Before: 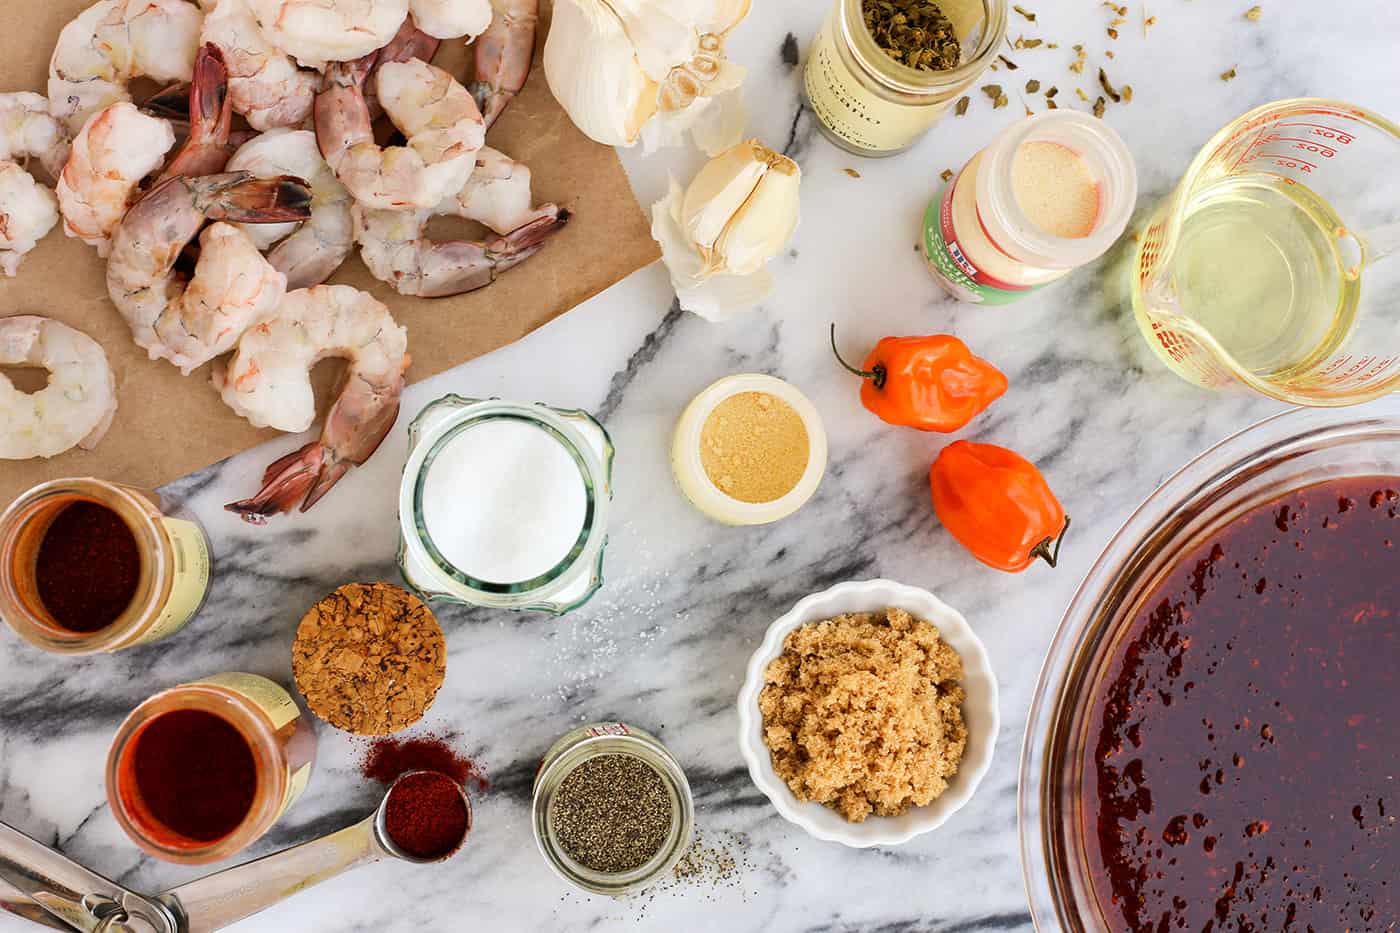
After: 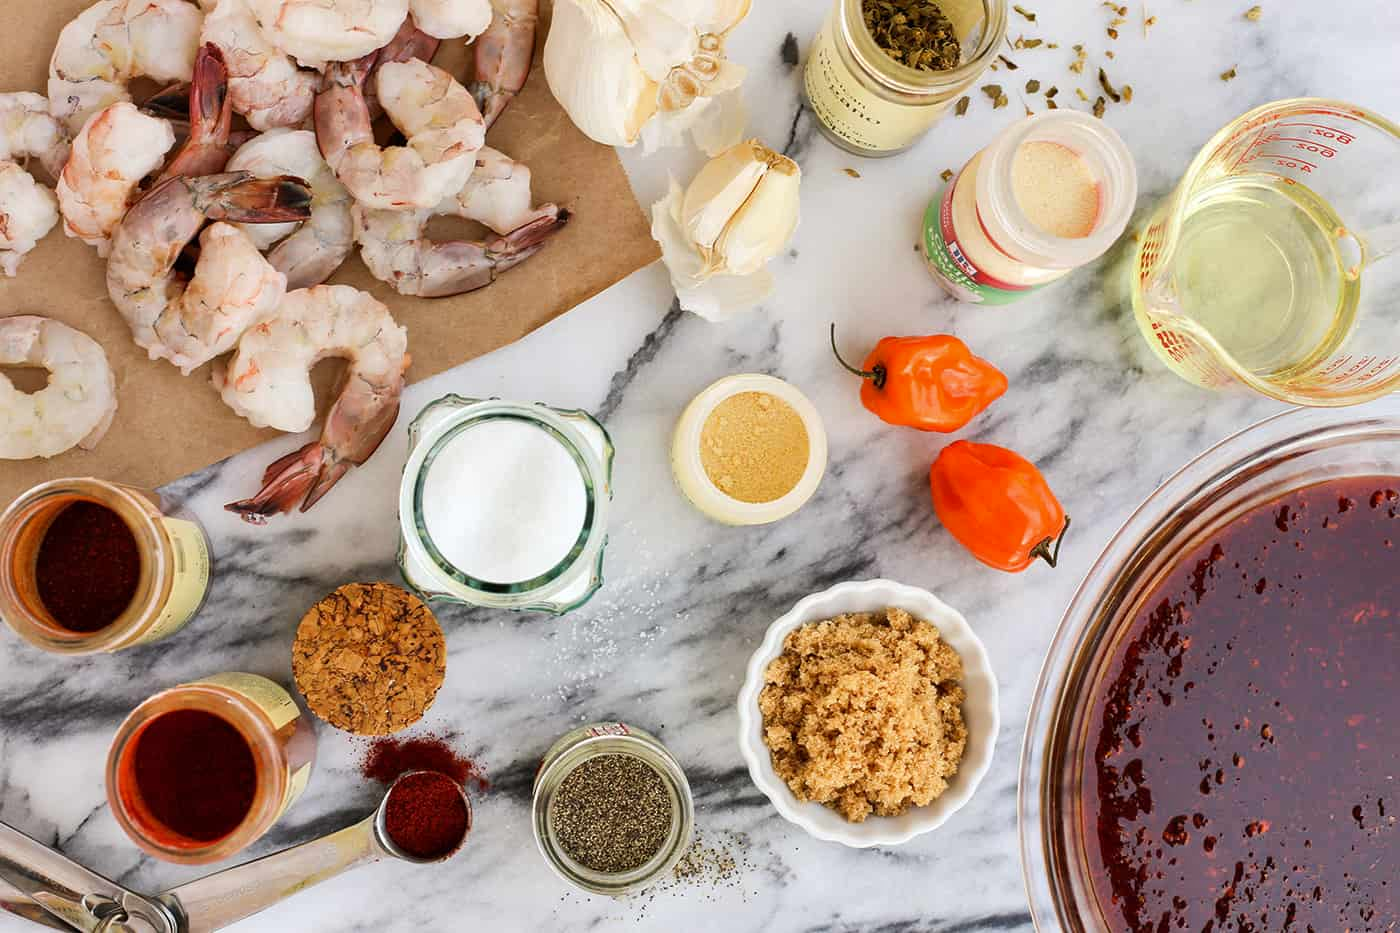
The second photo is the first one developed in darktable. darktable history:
shadows and highlights: shadows 74.25, highlights -24.75, soften with gaussian
